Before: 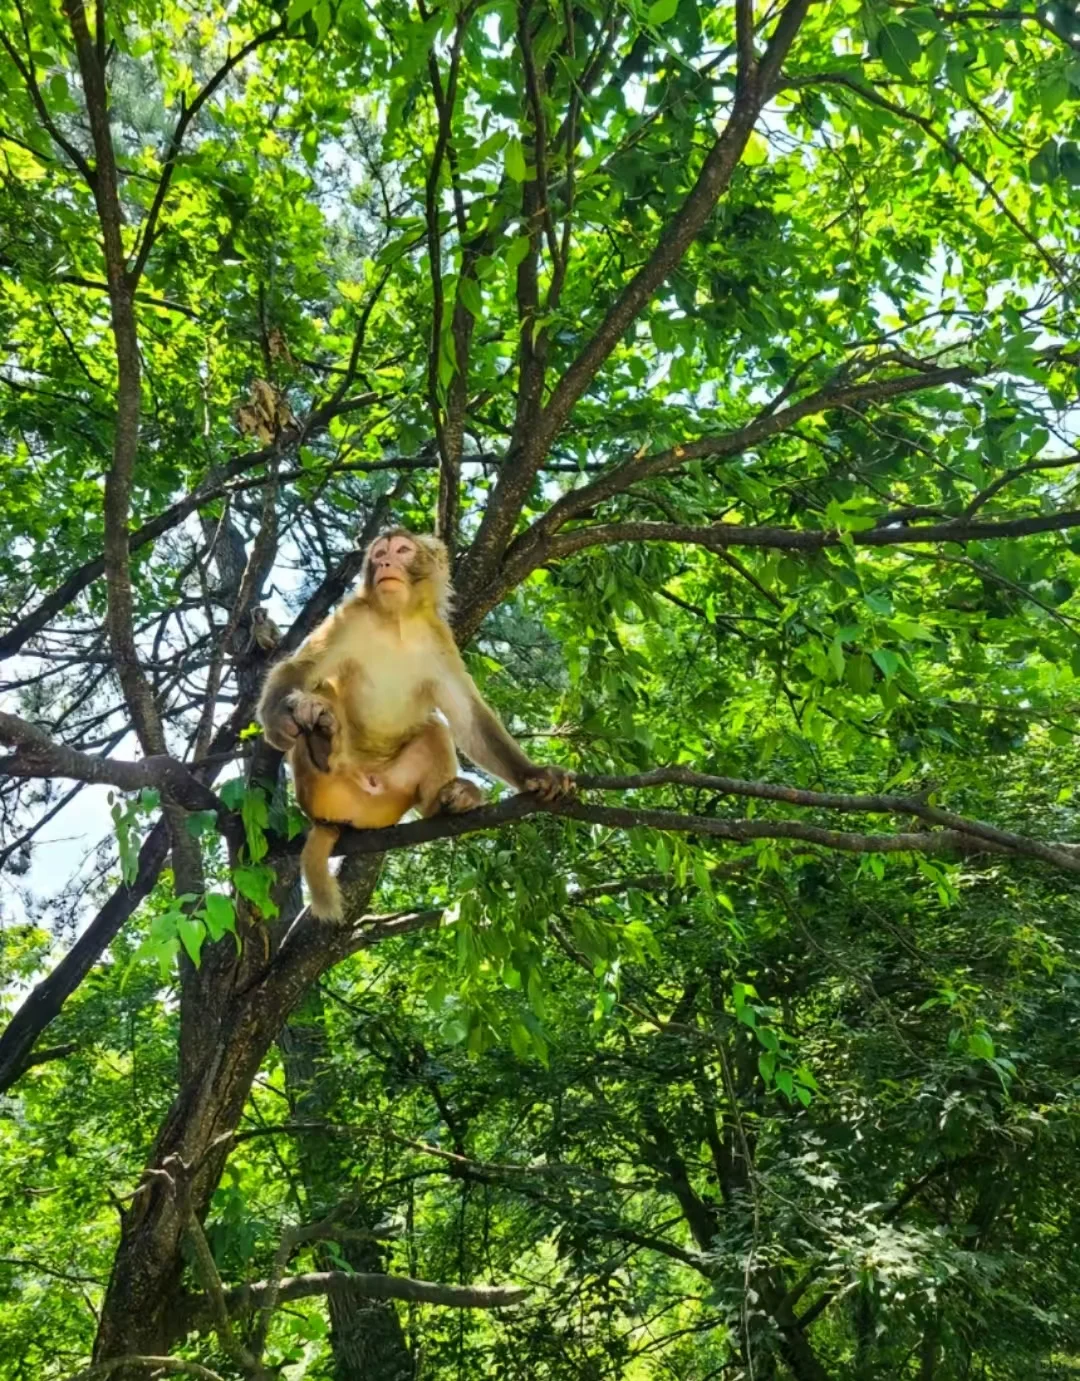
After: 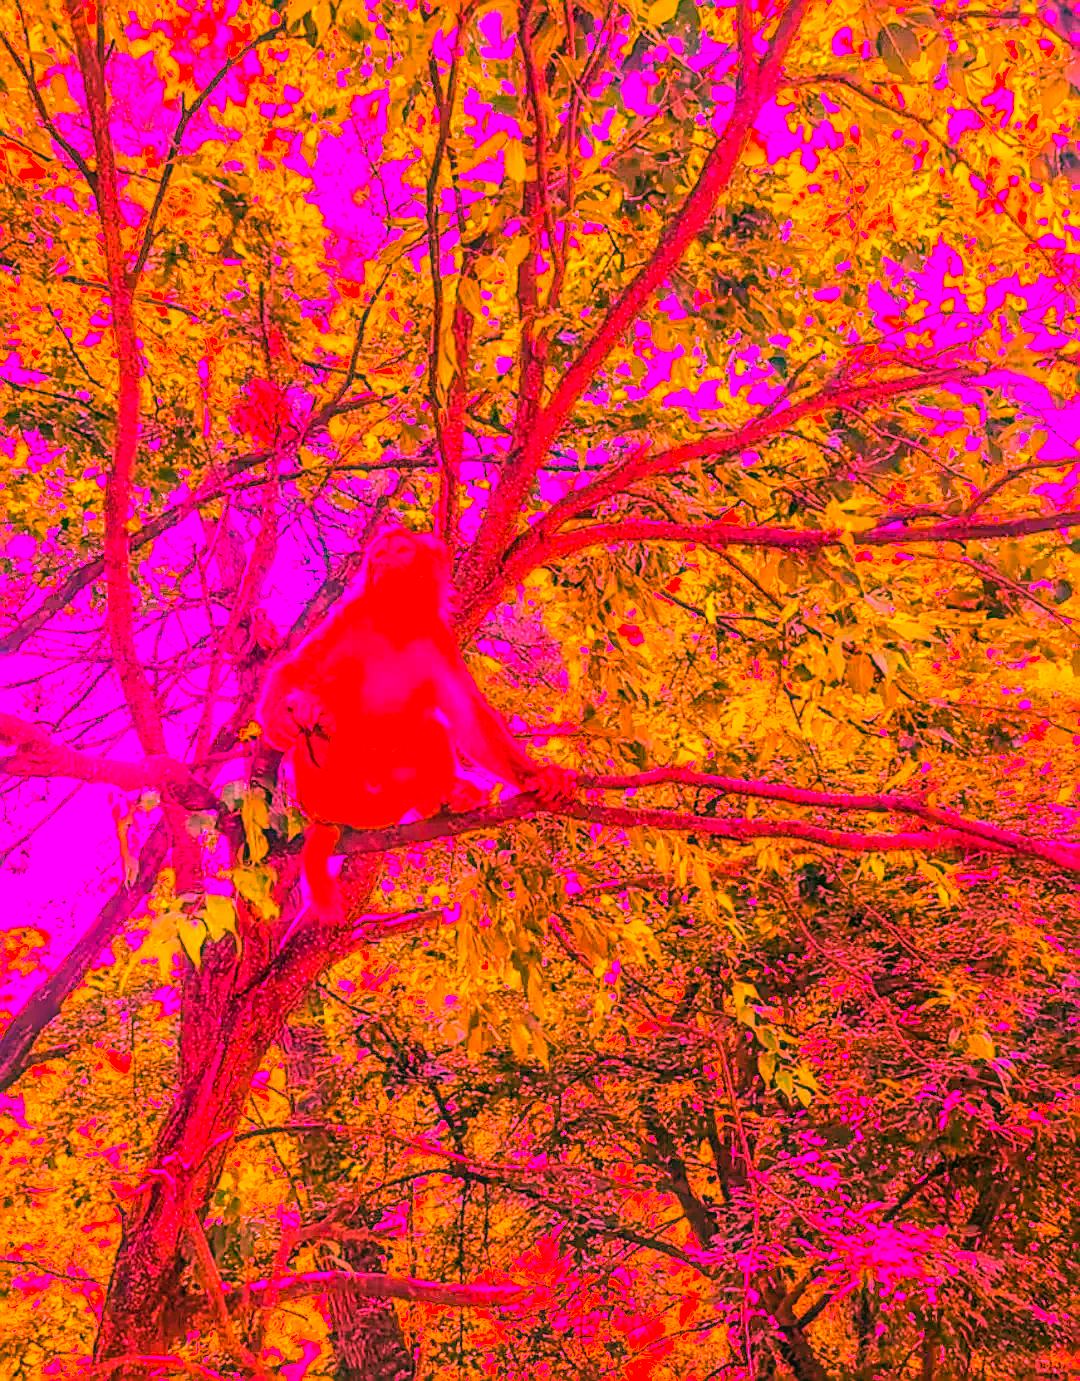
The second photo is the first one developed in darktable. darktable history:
white balance: red 4.26, blue 1.802
local contrast: on, module defaults
color zones: curves: ch1 [(0.25, 0.5) (0.747, 0.71)]
sharpen: on, module defaults
color balance rgb: perceptual saturation grading › global saturation 20%, global vibrance 10%
